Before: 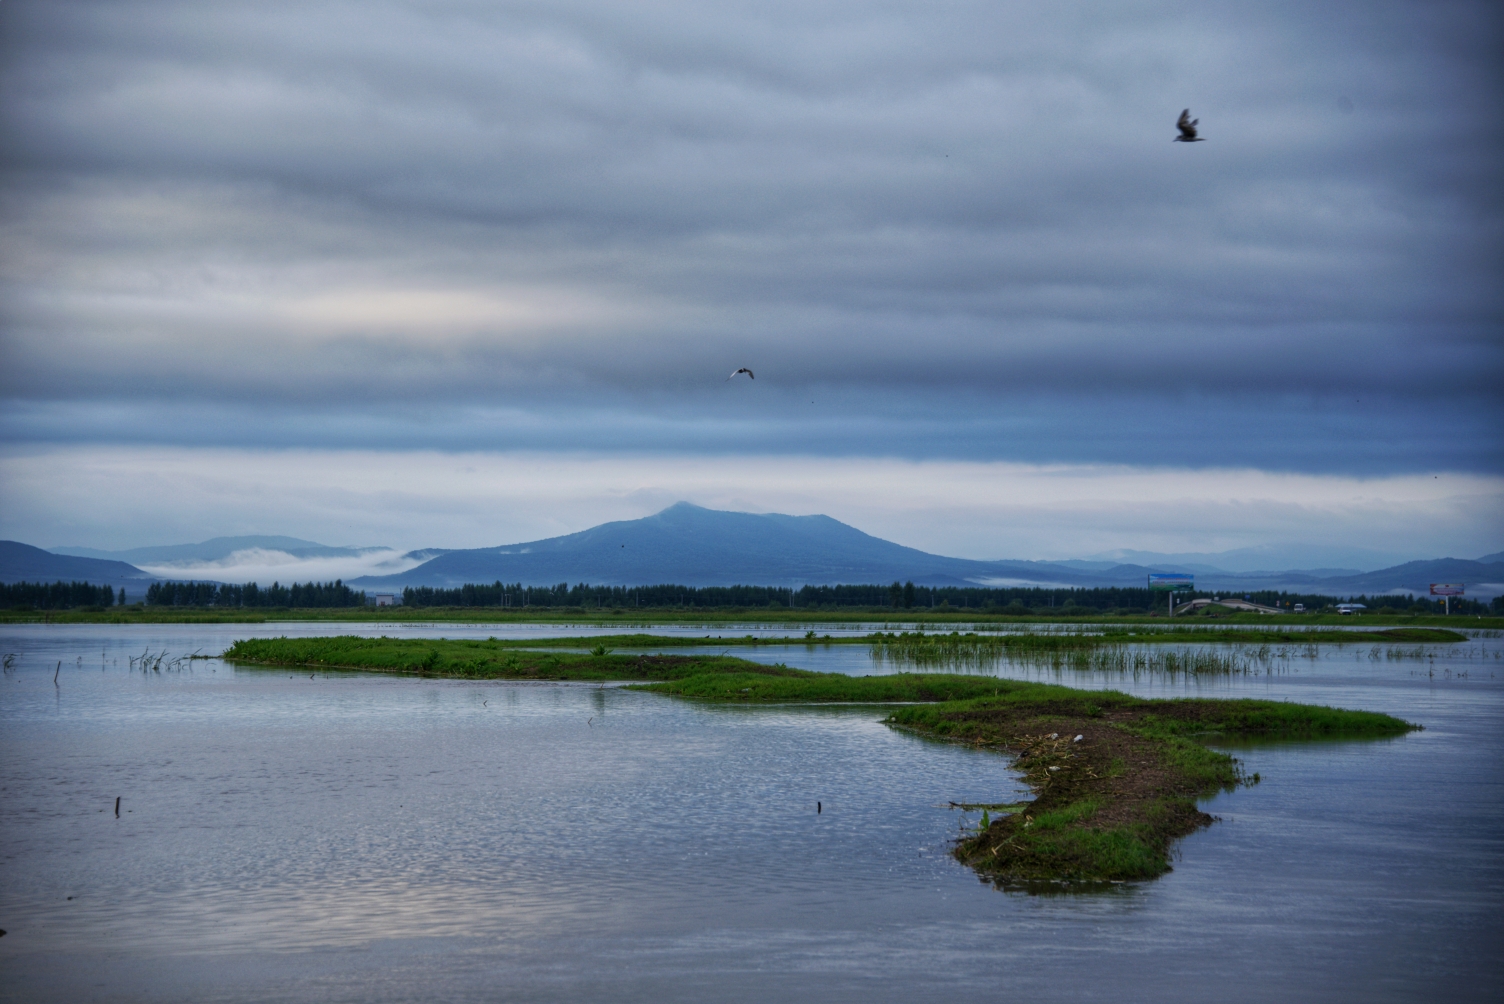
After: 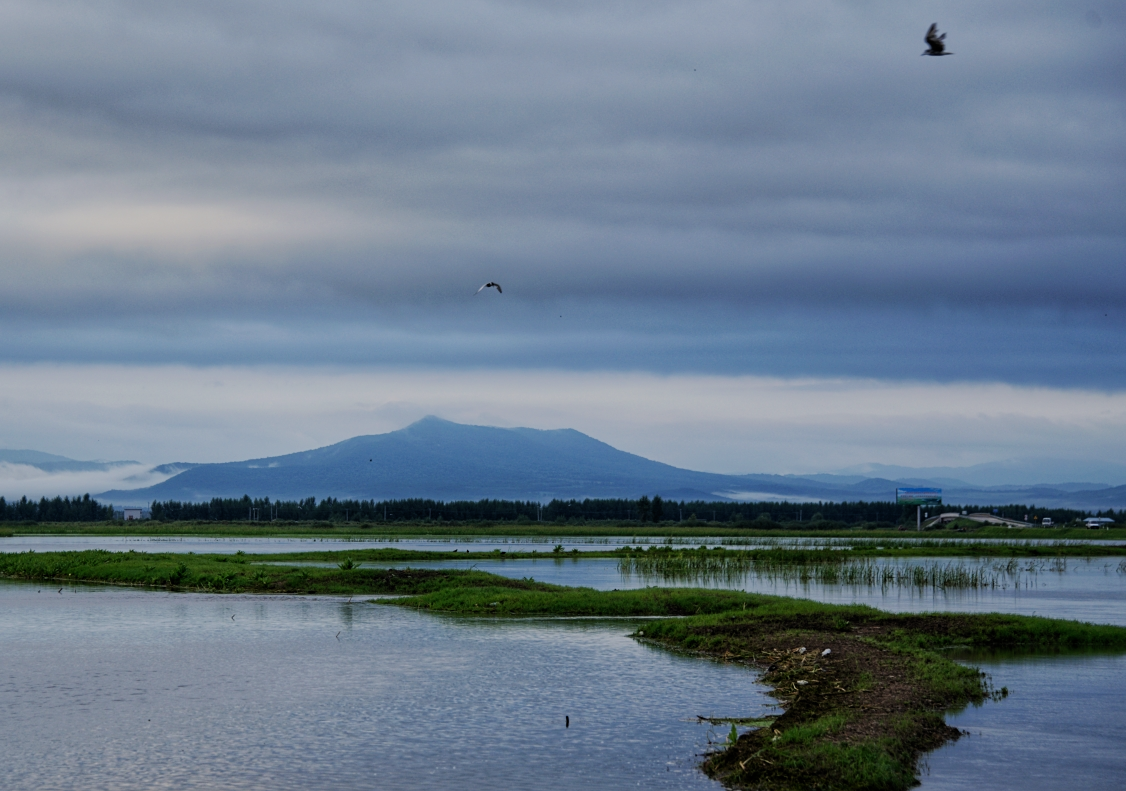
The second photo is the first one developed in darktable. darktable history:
sharpen: amount 0.2
filmic rgb: black relative exposure -7.65 EV, white relative exposure 4.56 EV, hardness 3.61
crop: left 16.768%, top 8.653%, right 8.362%, bottom 12.485%
